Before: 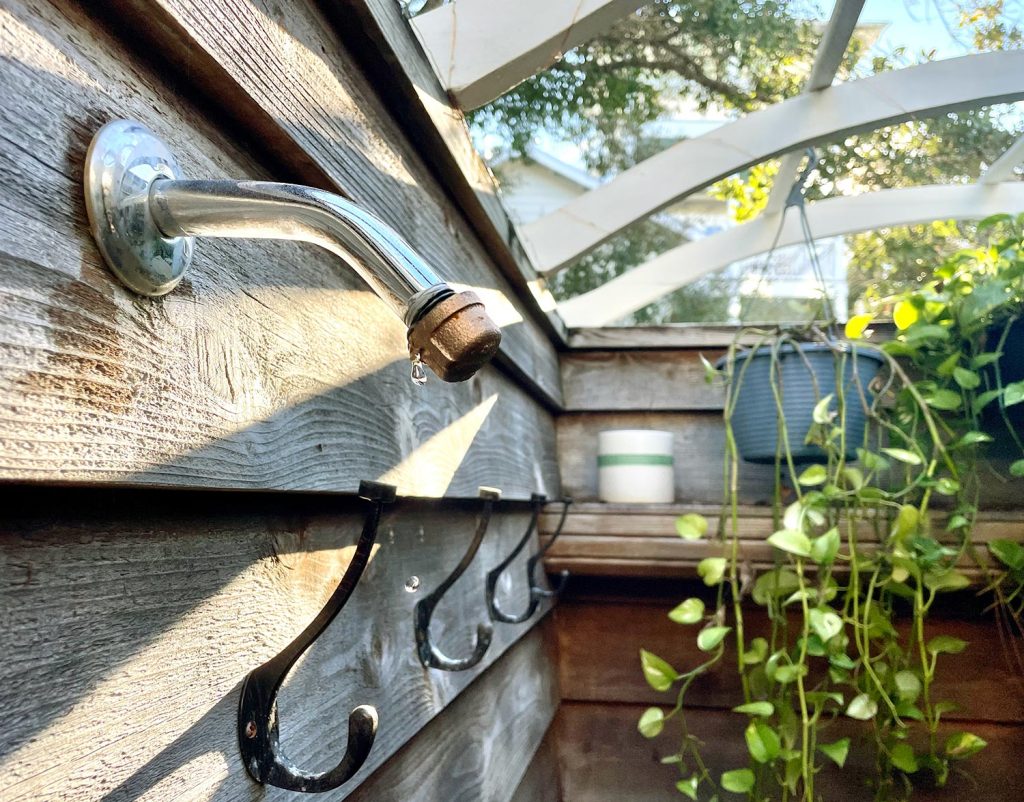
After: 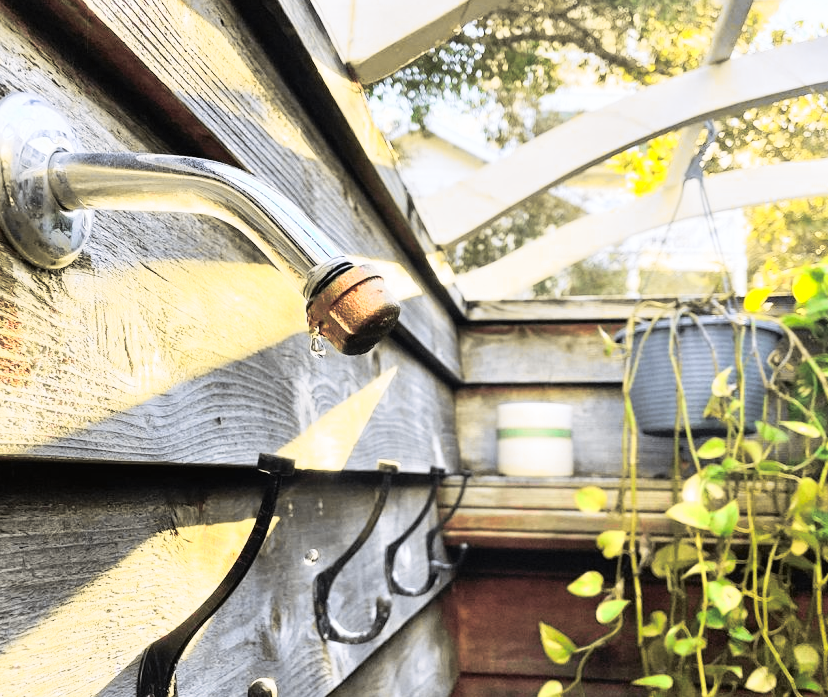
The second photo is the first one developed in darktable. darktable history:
tone curve: curves: ch0 [(0, 0.017) (0.259, 0.344) (0.593, 0.778) (0.786, 0.931) (1, 0.999)]; ch1 [(0, 0) (0.405, 0.387) (0.442, 0.47) (0.492, 0.5) (0.511, 0.503) (0.548, 0.596) (0.7, 0.795) (1, 1)]; ch2 [(0, 0) (0.411, 0.433) (0.5, 0.504) (0.535, 0.581) (1, 1)], color space Lab, independent channels, preserve colors none
split-toning: shadows › hue 36°, shadows › saturation 0.05, highlights › hue 10.8°, highlights › saturation 0.15, compress 40%
crop: left 9.929%, top 3.475%, right 9.188%, bottom 9.529%
